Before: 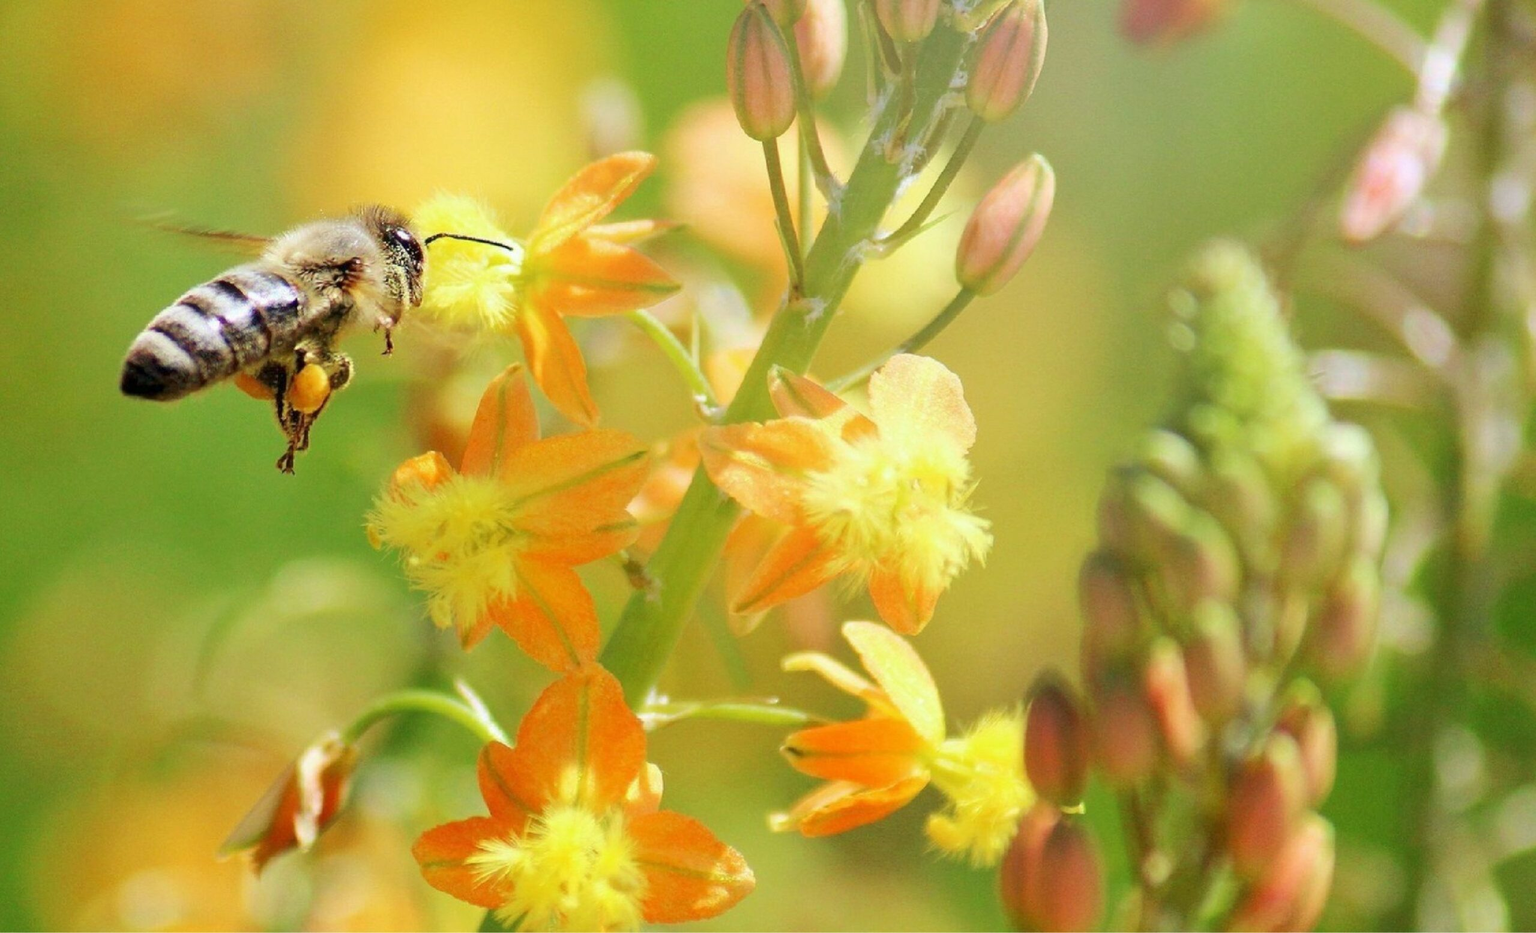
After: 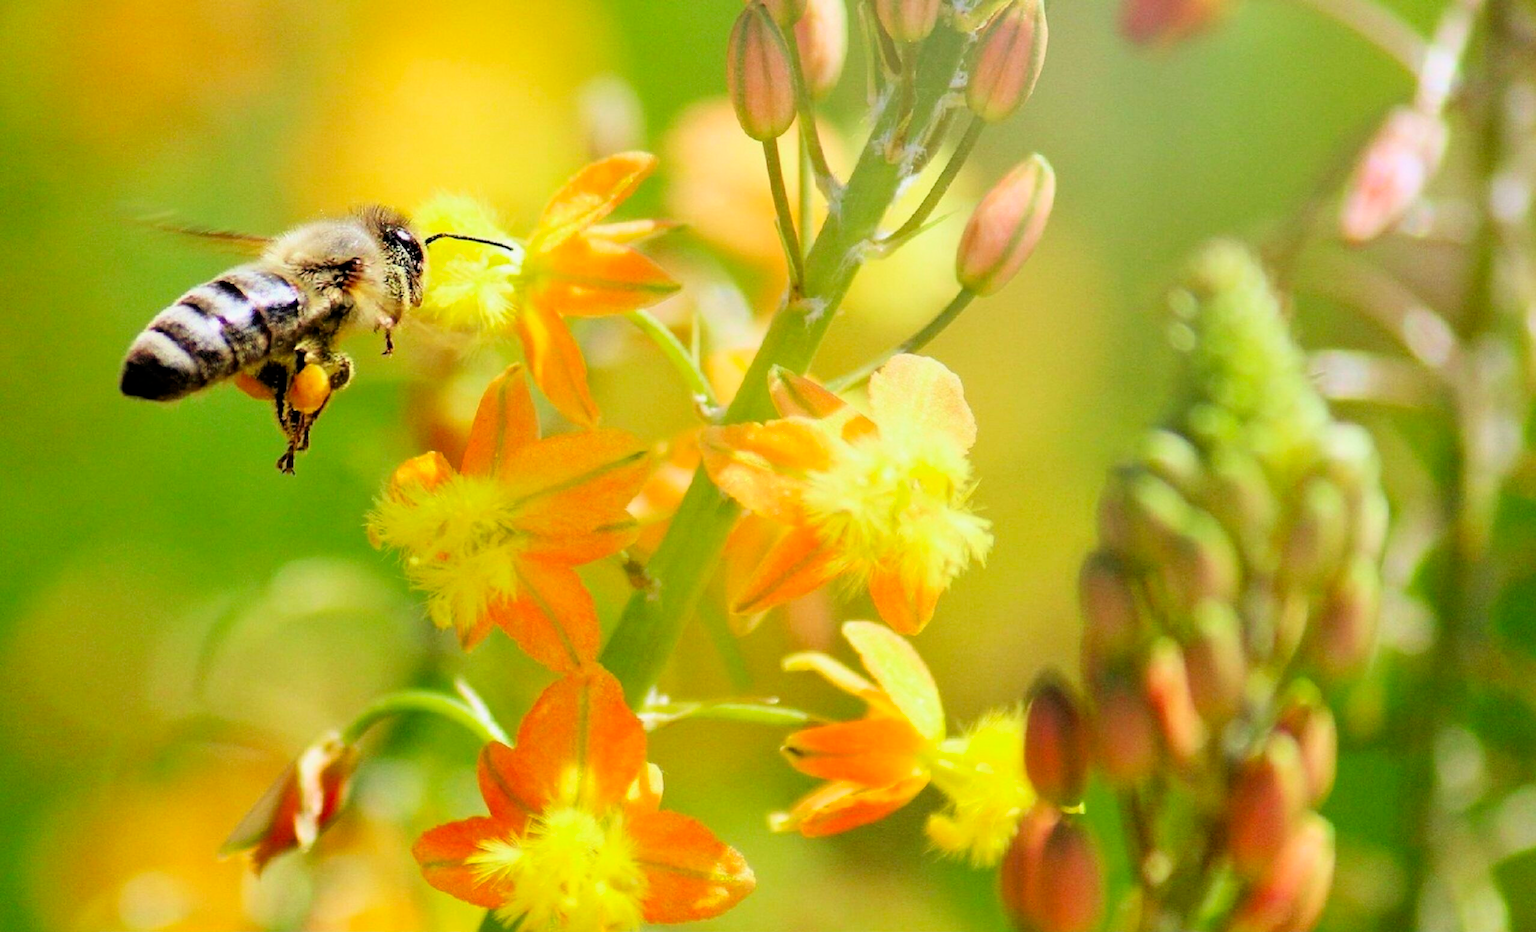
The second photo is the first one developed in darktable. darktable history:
filmic rgb: black relative exposure -4.93 EV, white relative exposure 2.84 EV, hardness 3.72
contrast brightness saturation: contrast 0.09, saturation 0.28
